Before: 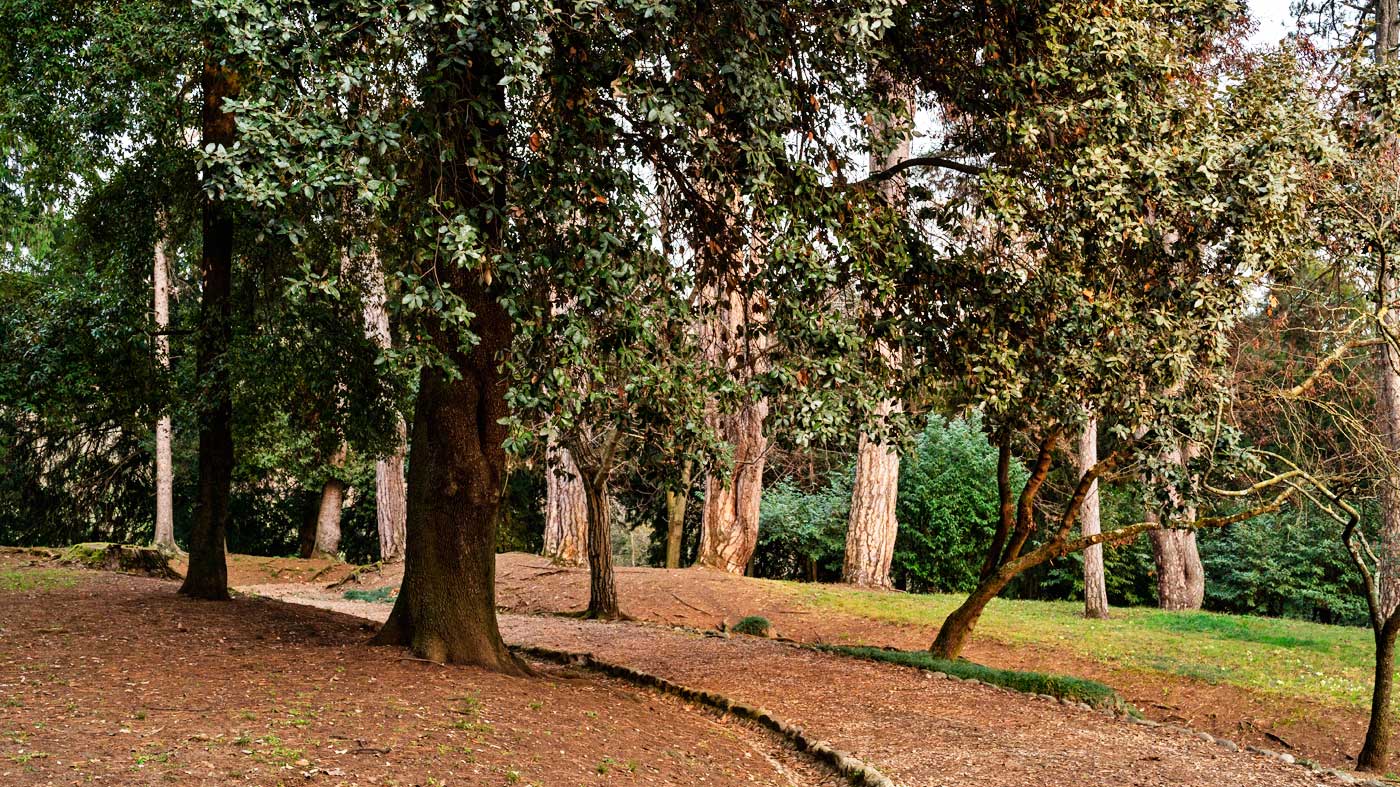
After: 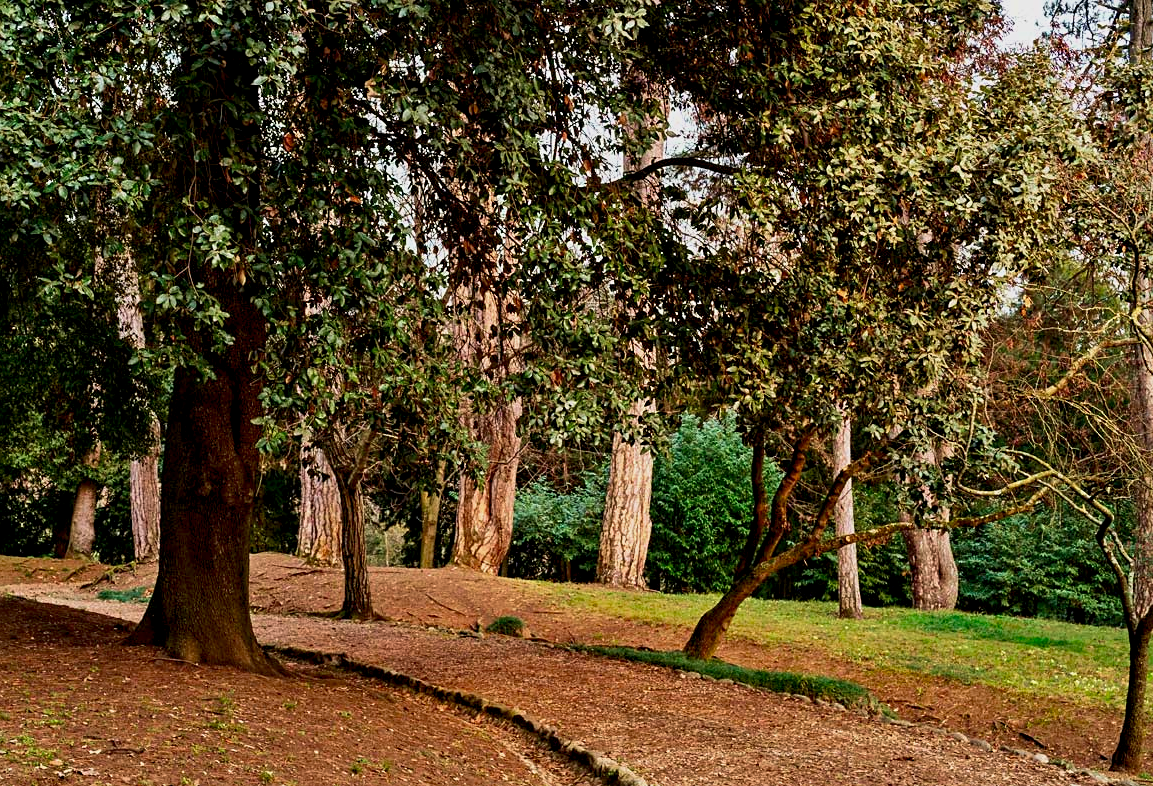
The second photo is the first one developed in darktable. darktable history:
sharpen: amount 0.2
levels: mode automatic
color balance rgb: contrast -10%
crop: left 17.582%, bottom 0.031%
velvia: strength 29%
contrast brightness saturation: contrast 0.07, brightness -0.13, saturation 0.06
exposure: black level correction 0.005, exposure 0.001 EV, compensate highlight preservation false
